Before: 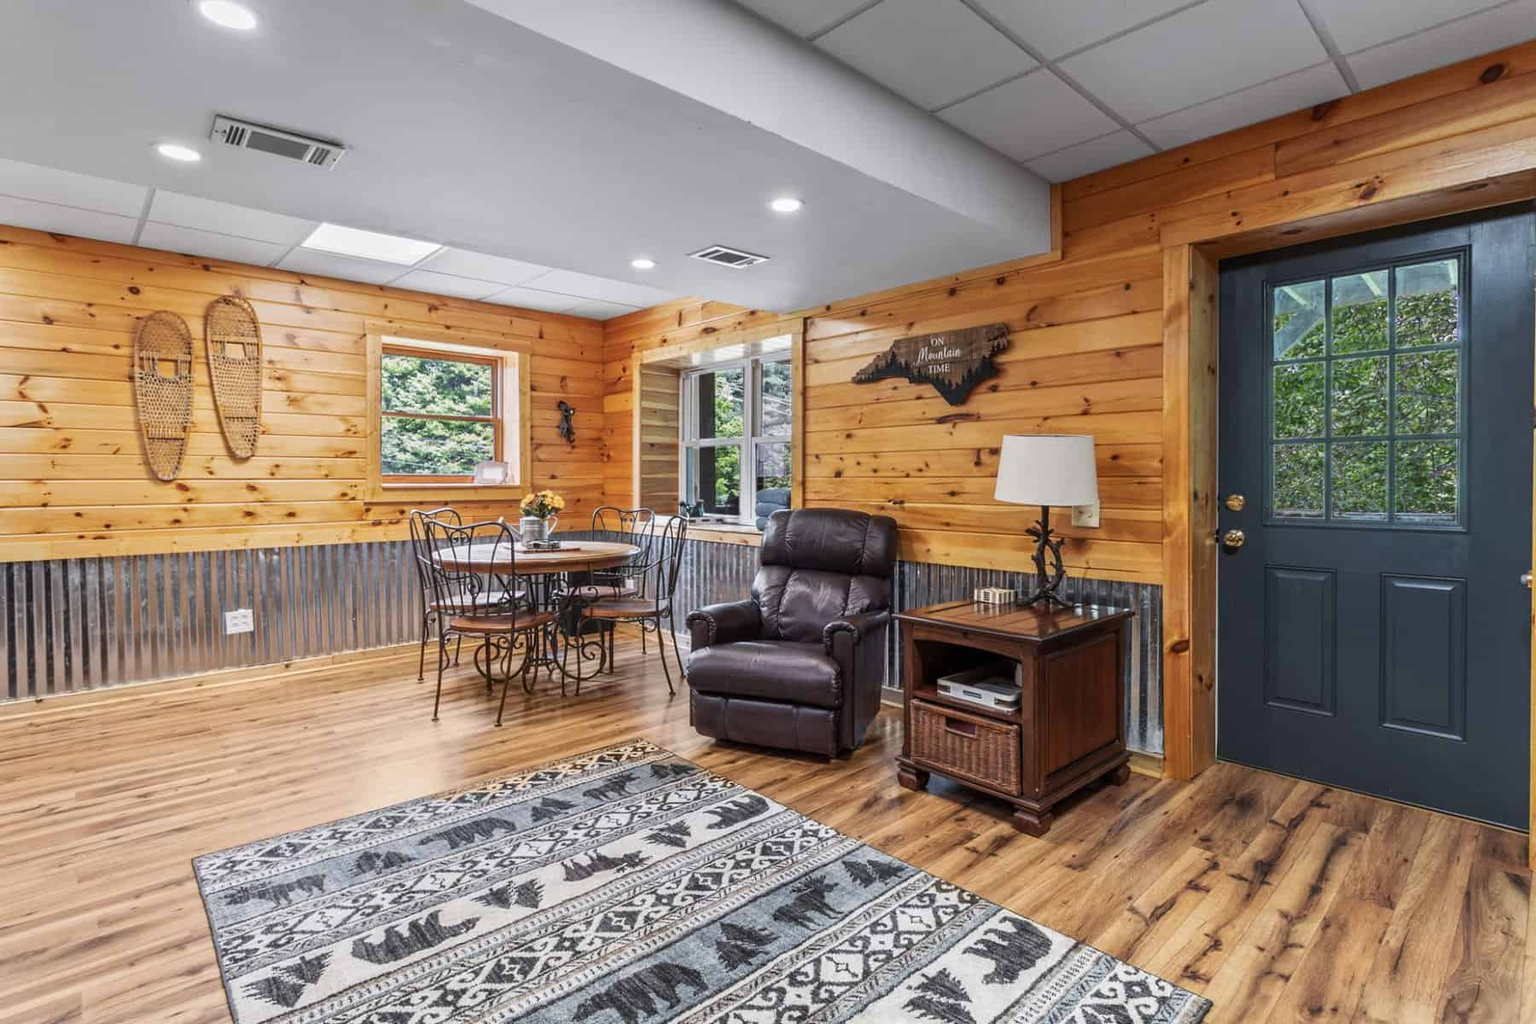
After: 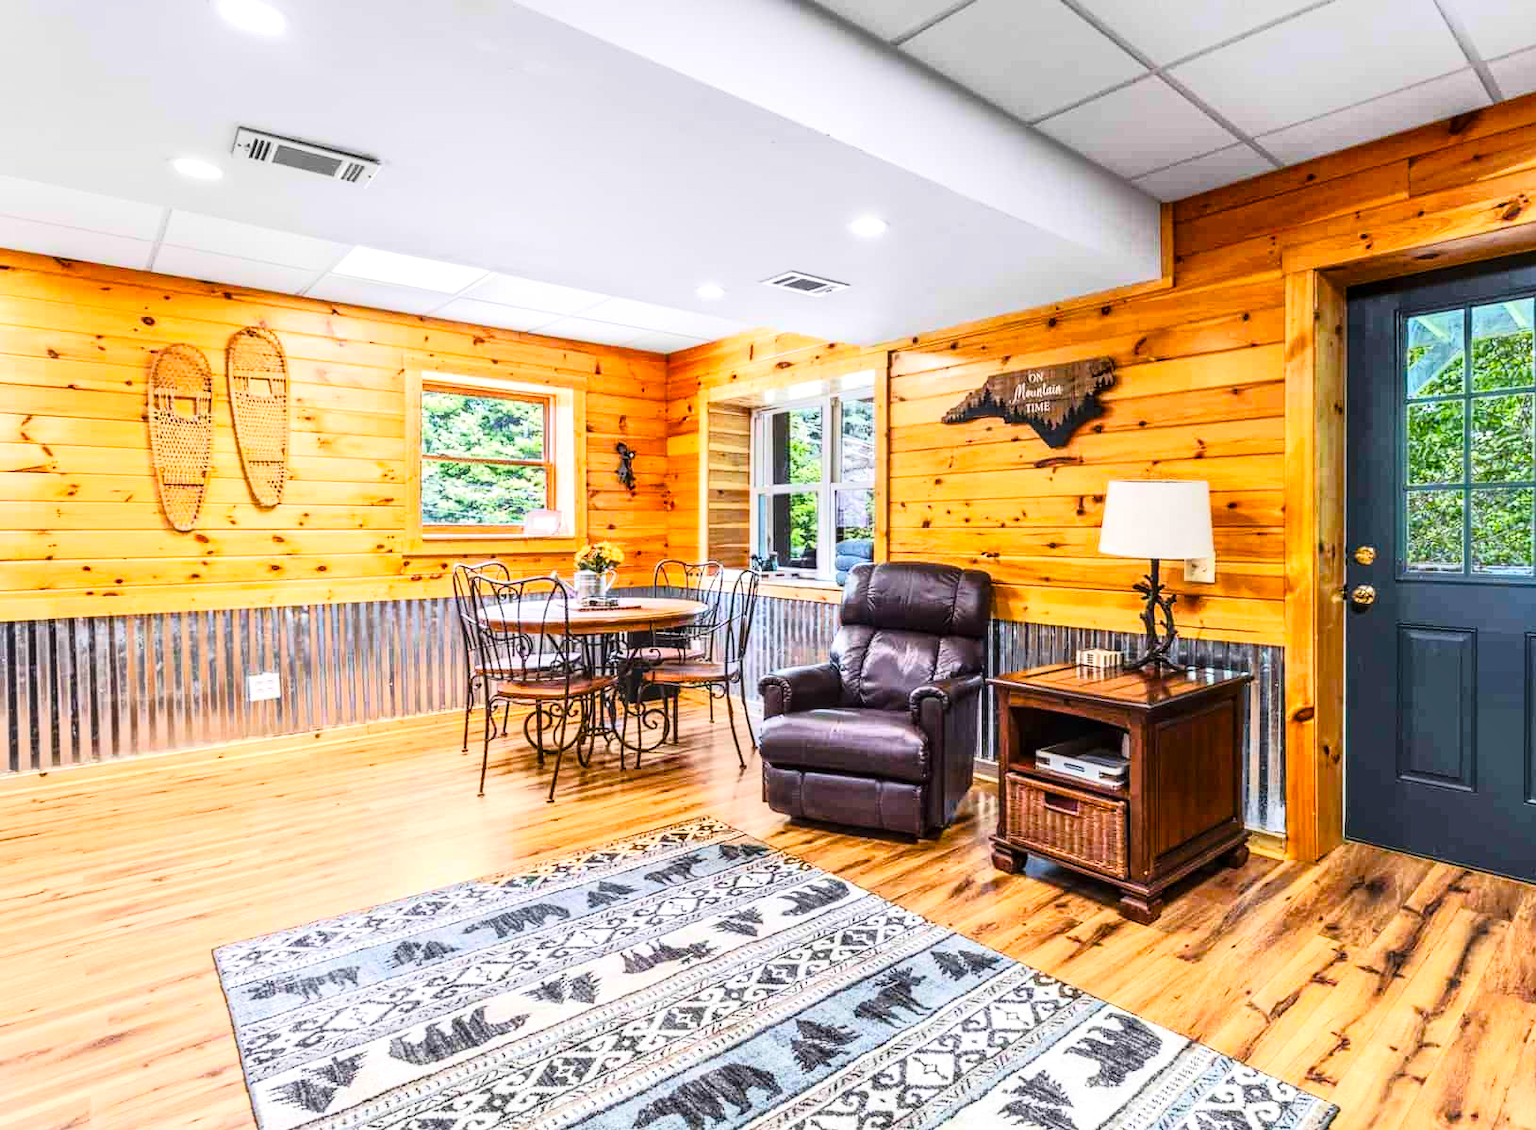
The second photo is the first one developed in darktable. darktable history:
contrast brightness saturation: saturation 0.127
tone curve: curves: ch0 [(0, 0) (0.081, 0.044) (0.192, 0.125) (0.283, 0.238) (0.416, 0.449) (0.495, 0.524) (0.661, 0.756) (0.788, 0.87) (1, 0.951)]; ch1 [(0, 0) (0.161, 0.092) (0.35, 0.33) (0.392, 0.392) (0.427, 0.426) (0.479, 0.472) (0.505, 0.497) (0.521, 0.524) (0.567, 0.56) (0.583, 0.592) (0.625, 0.627) (0.678, 0.733) (1, 1)]; ch2 [(0, 0) (0.346, 0.362) (0.404, 0.427) (0.502, 0.499) (0.531, 0.523) (0.544, 0.561) (0.58, 0.59) (0.629, 0.642) (0.717, 0.678) (1, 1)], color space Lab, linked channels, preserve colors none
color correction: highlights b* 0.002, saturation 0.987
crop: right 9.478%, bottom 0.042%
color balance rgb: perceptual saturation grading › global saturation 20%, perceptual saturation grading › highlights -13.885%, perceptual saturation grading › shadows 49.723%, global vibrance 20%
exposure: black level correction 0, exposure 0.889 EV, compensate highlight preservation false
local contrast: on, module defaults
